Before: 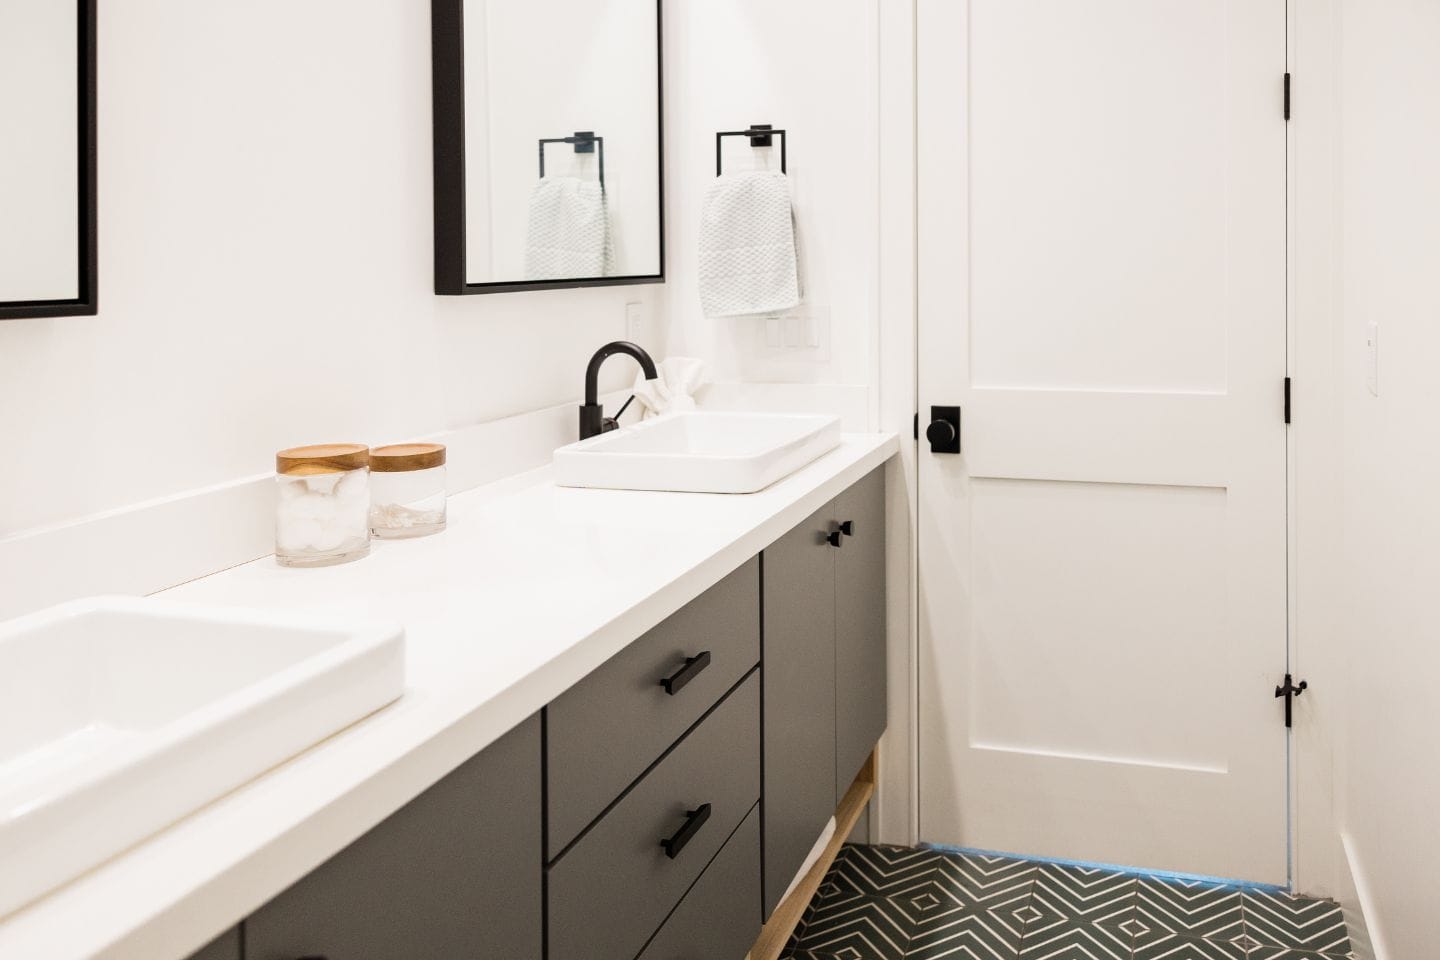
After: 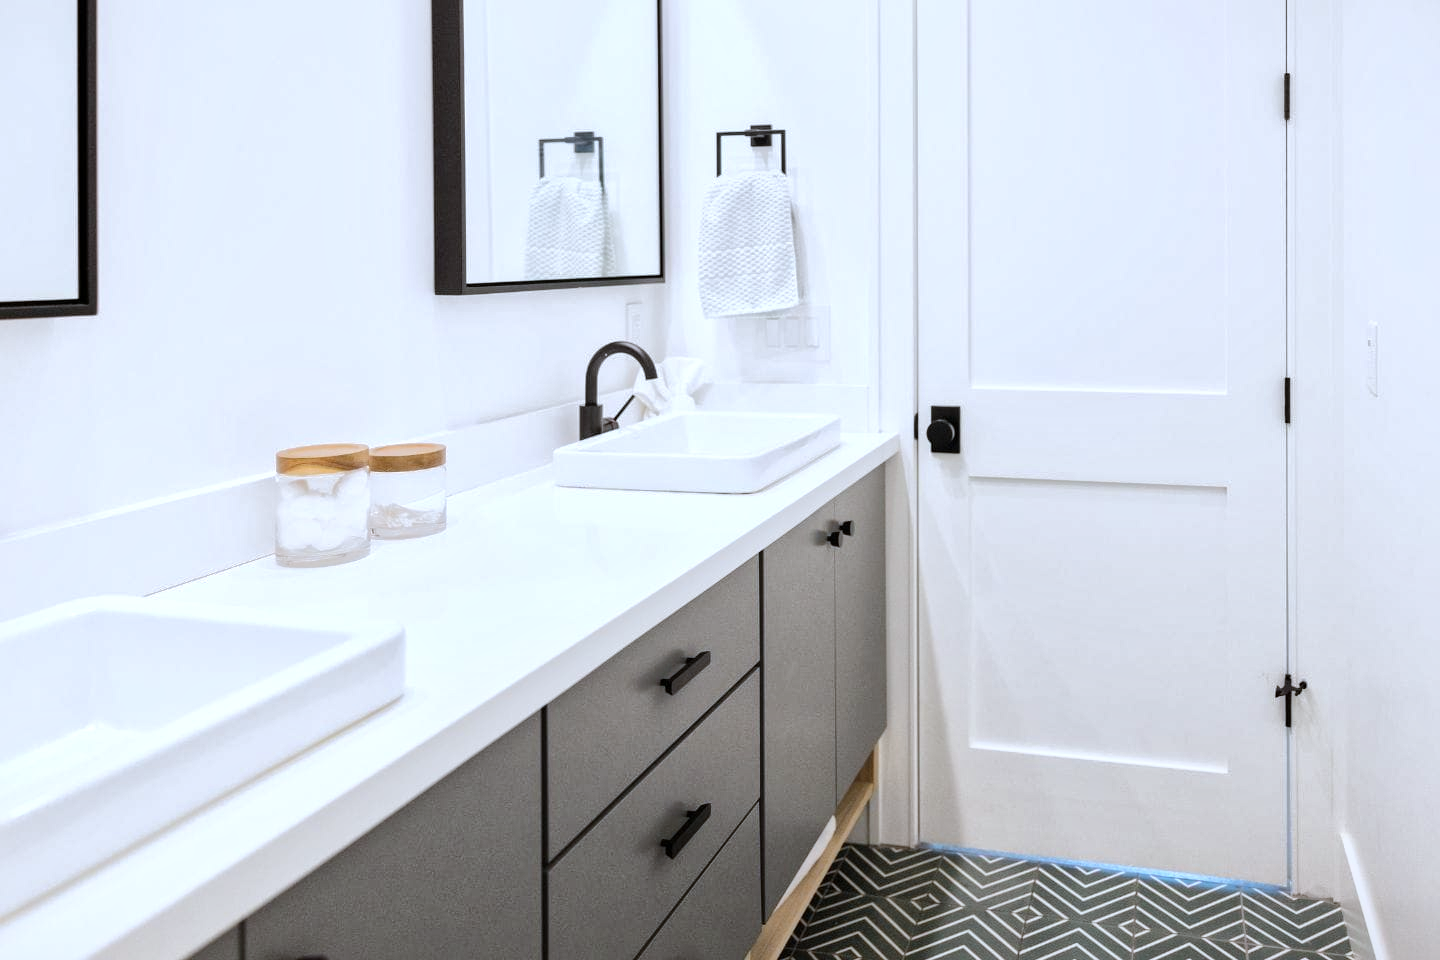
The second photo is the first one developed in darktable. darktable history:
global tonemap: drago (1, 100), detail 1
white balance: red 0.931, blue 1.11
